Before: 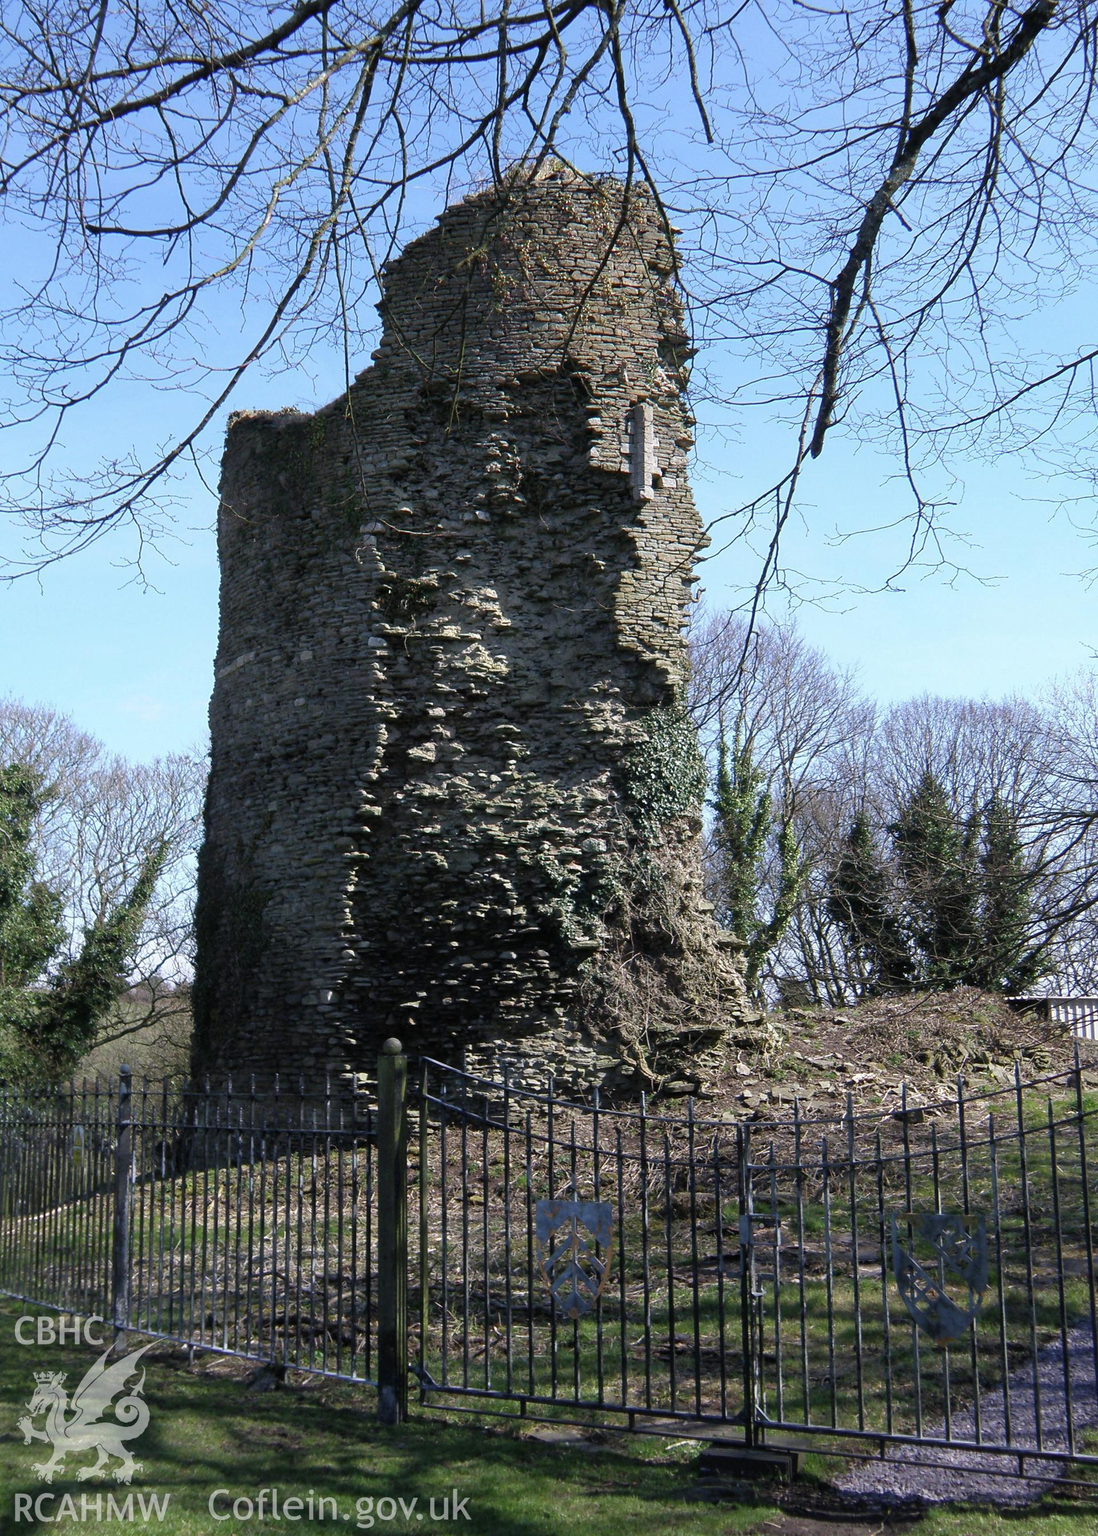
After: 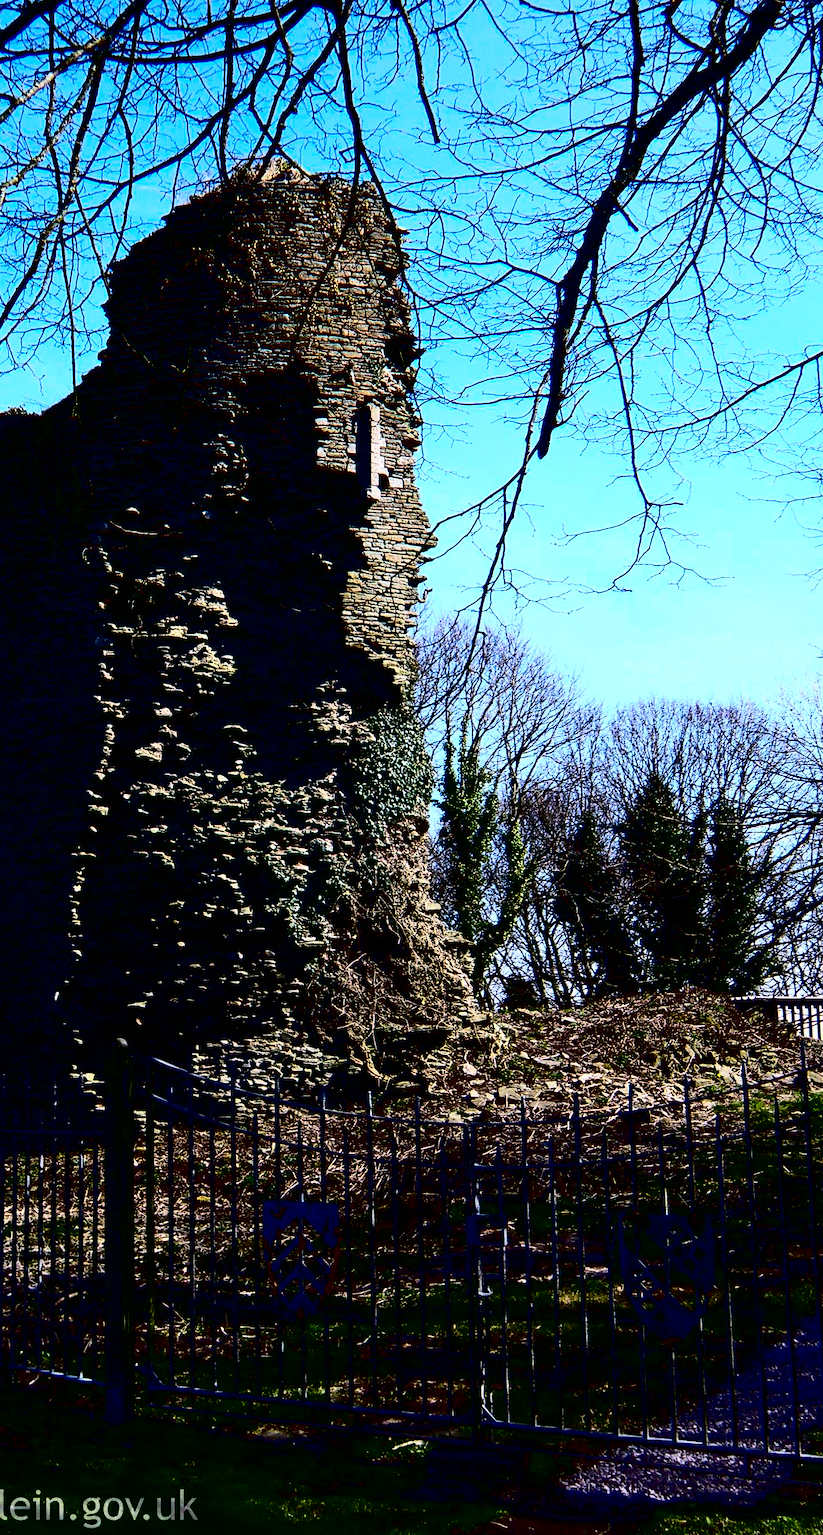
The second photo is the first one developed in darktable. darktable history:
crop and rotate: left 24.898%
contrast brightness saturation: contrast 0.761, brightness -0.985, saturation 0.996
